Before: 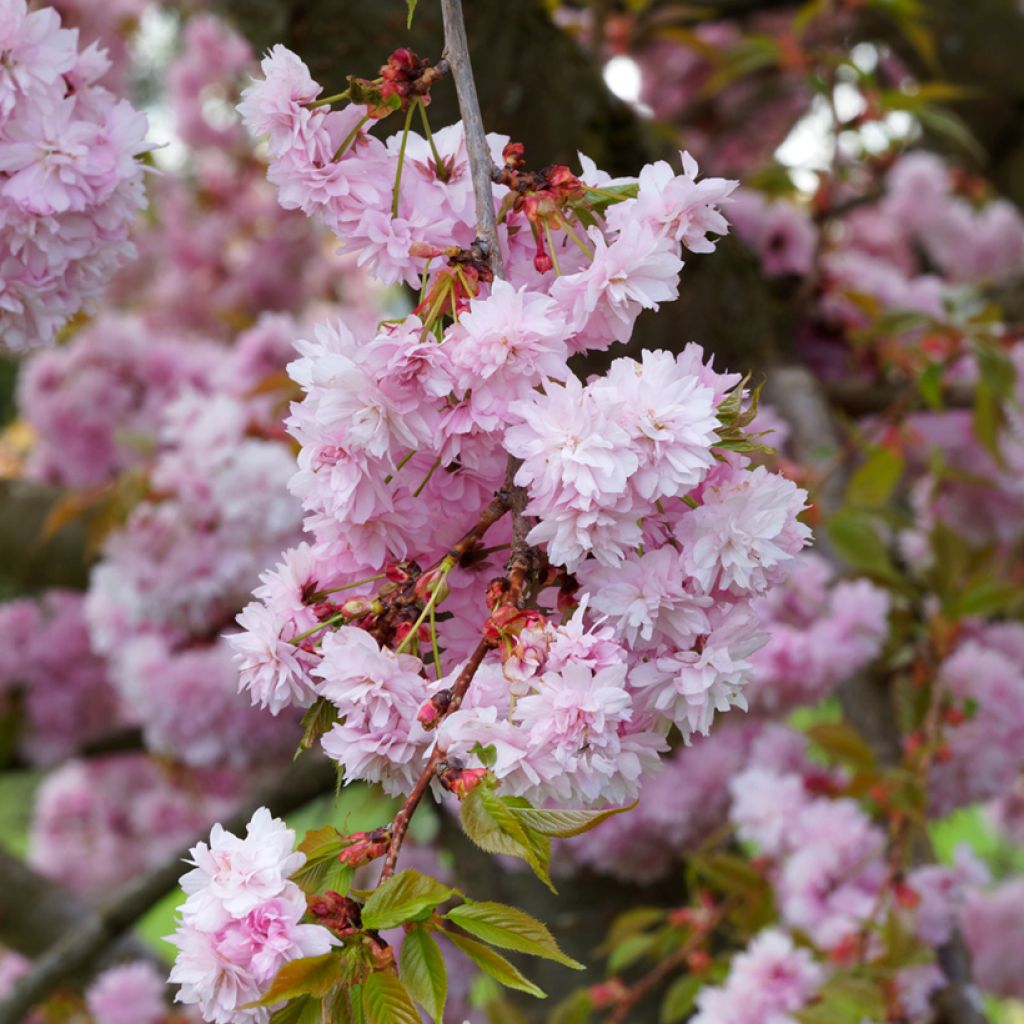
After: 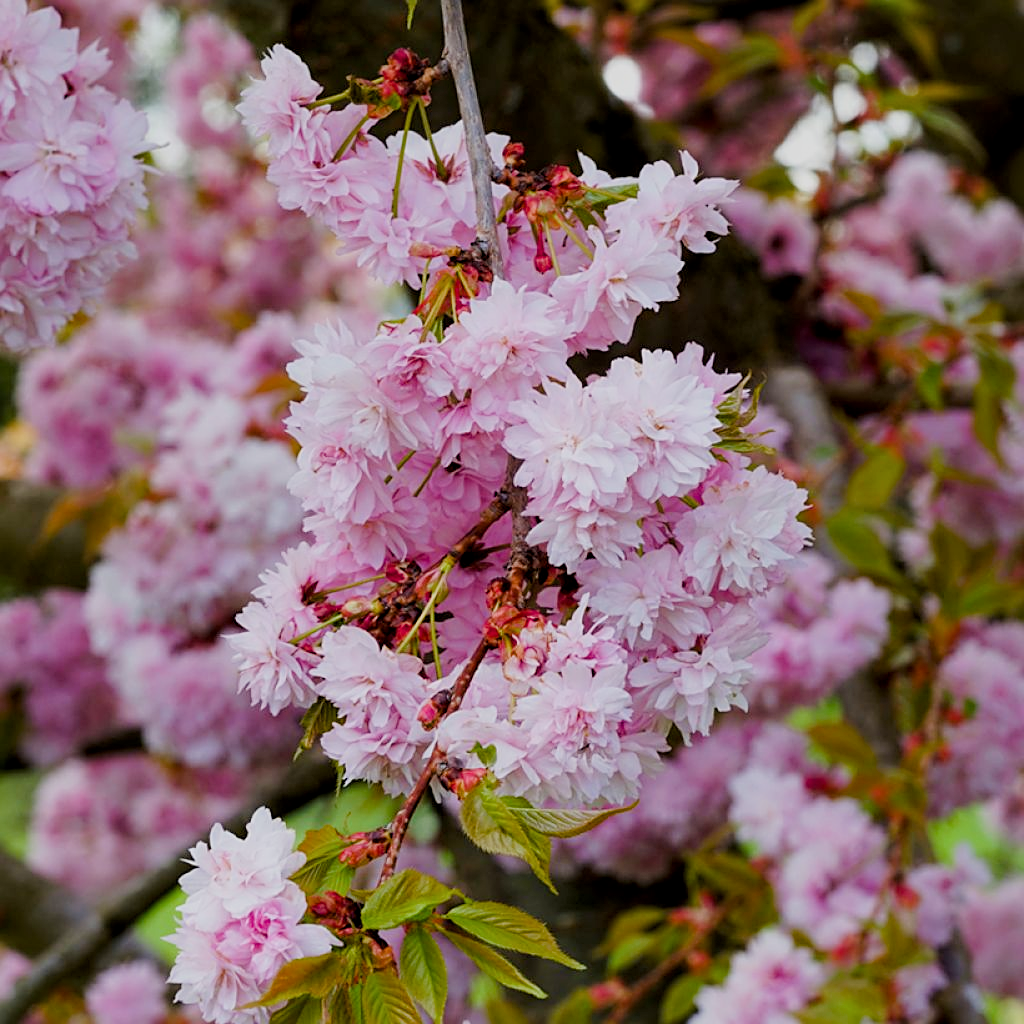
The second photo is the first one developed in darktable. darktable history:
filmic rgb: black relative exposure -7.65 EV, white relative exposure 4.56 EV, hardness 3.61
color balance rgb: shadows fall-off 102.382%, perceptual saturation grading › global saturation -0.152%, perceptual saturation grading › highlights -18.633%, perceptual saturation grading › mid-tones 6.686%, perceptual saturation grading › shadows 27.126%, mask middle-gray fulcrum 21.914%, global vibrance 30.544%
sharpen: on, module defaults
local contrast: highlights 107%, shadows 103%, detail 119%, midtone range 0.2
